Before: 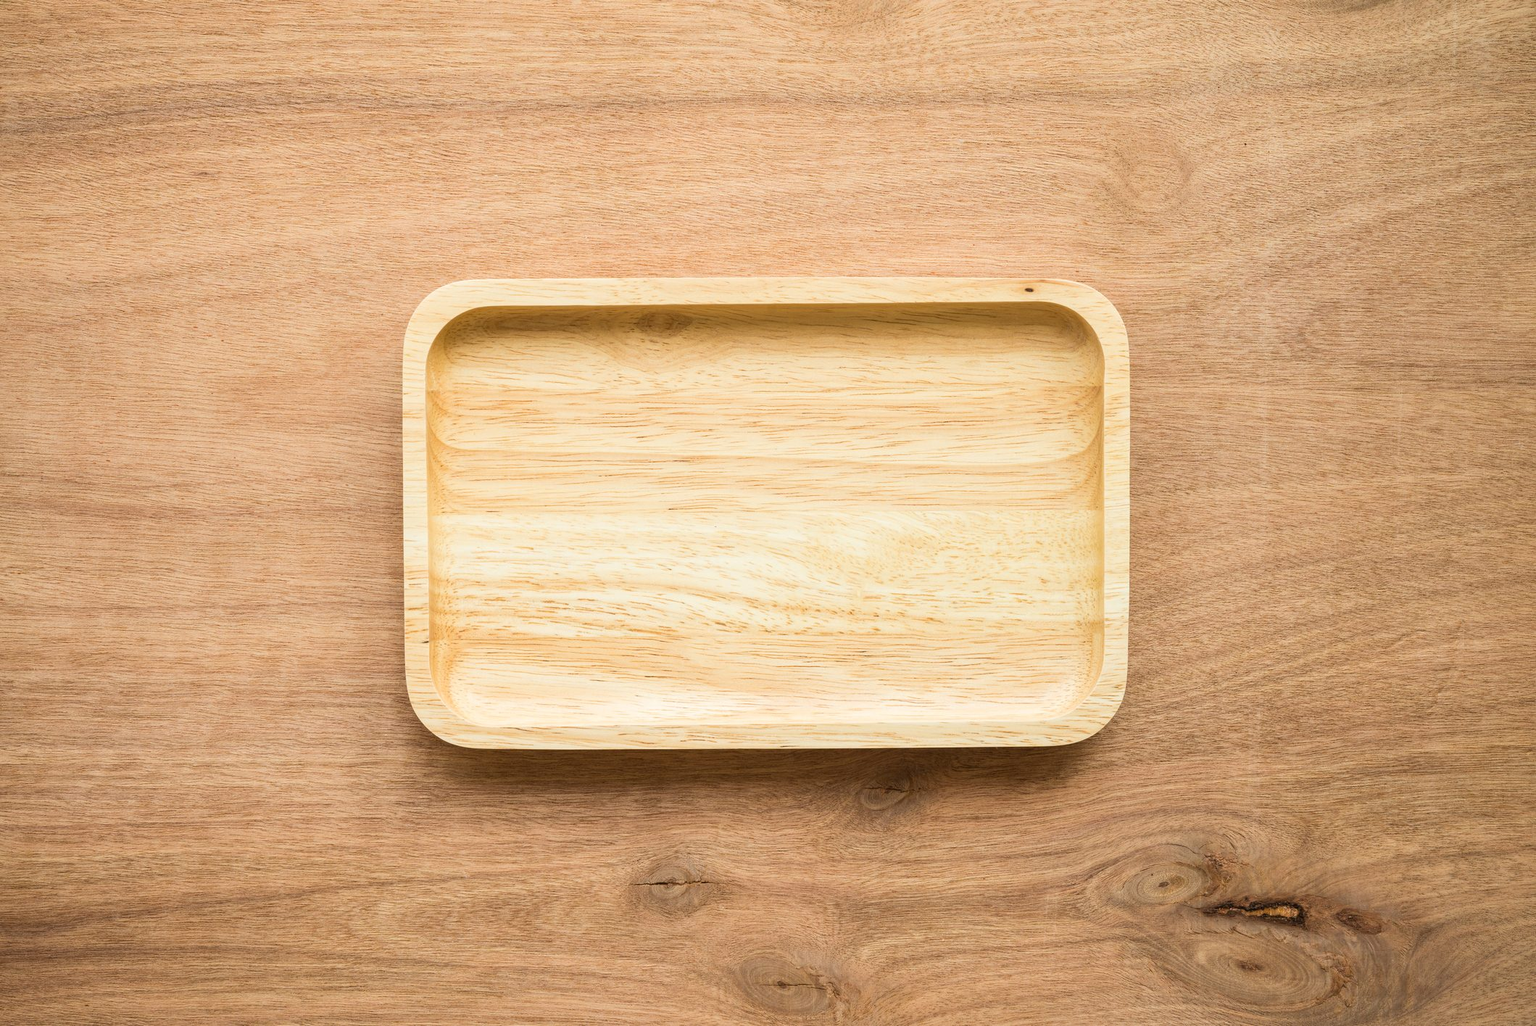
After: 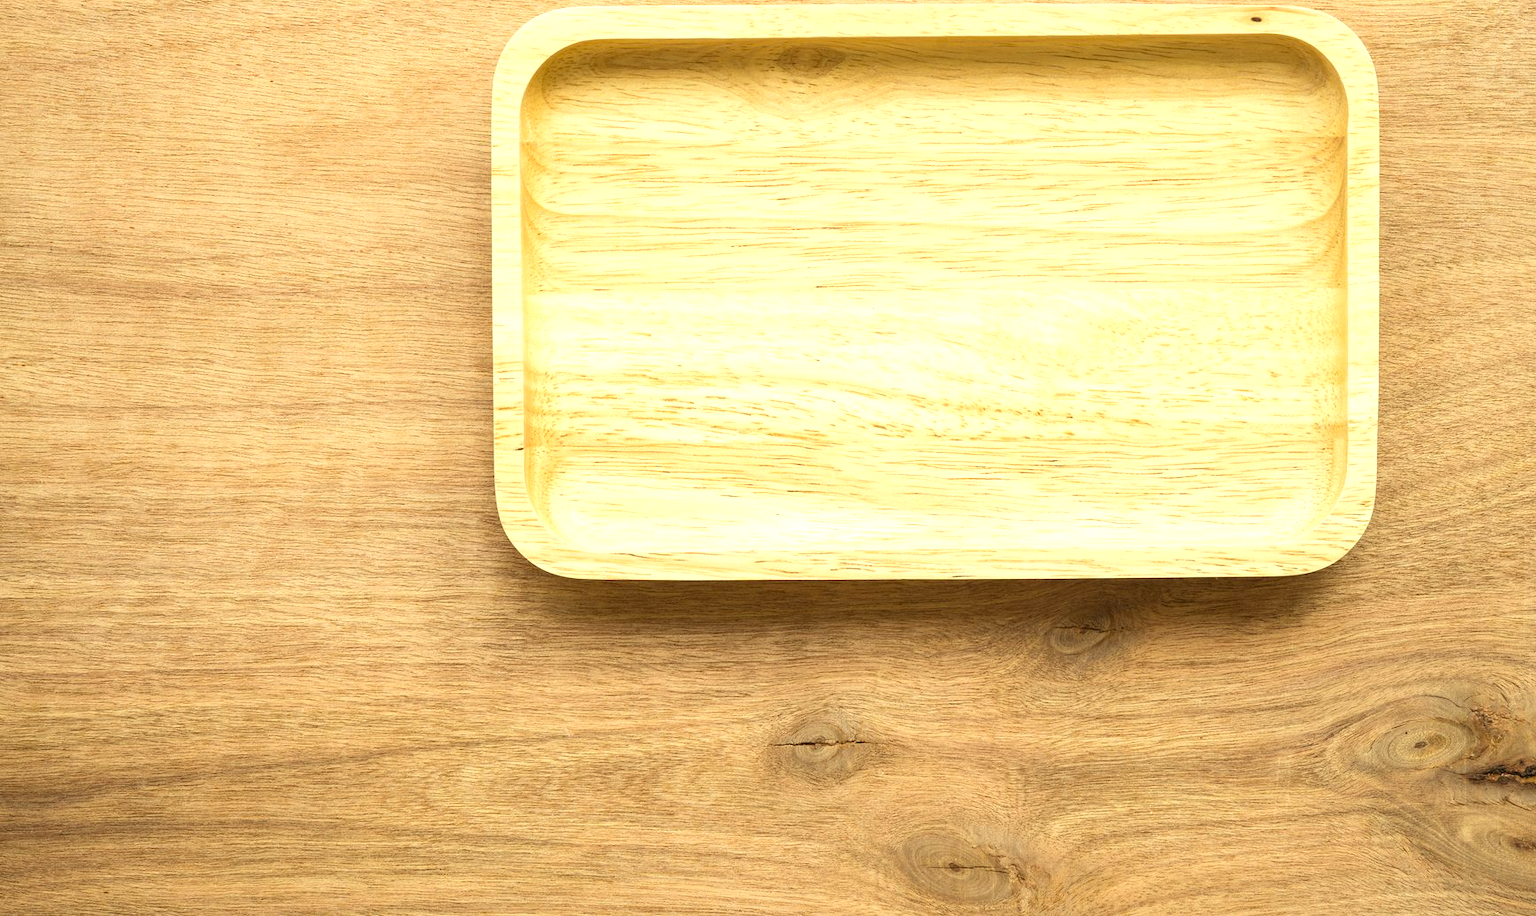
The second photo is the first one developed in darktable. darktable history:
exposure: exposure 0.515 EV, compensate highlight preservation false
color correction: highlights a* -5.71, highlights b* 11.38
crop: top 26.742%, right 18.048%
